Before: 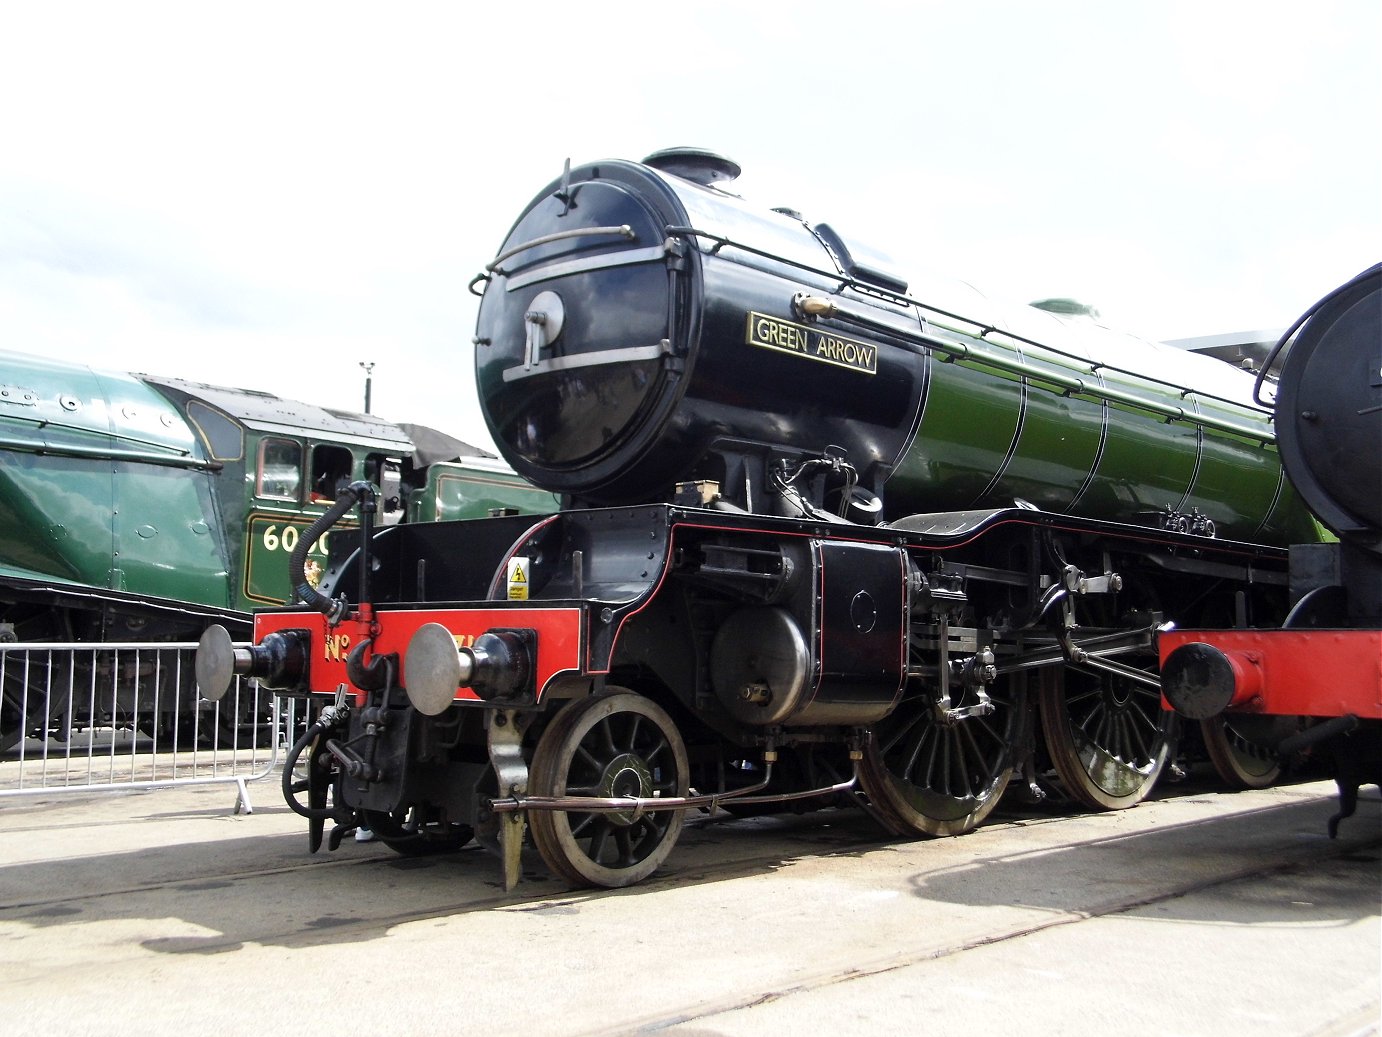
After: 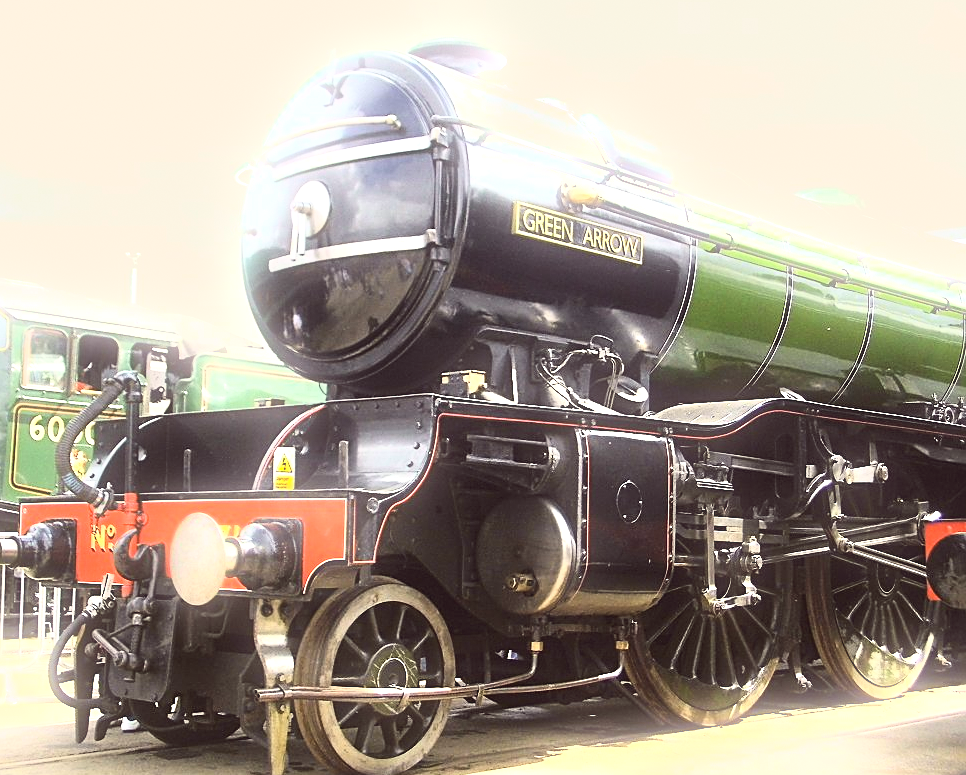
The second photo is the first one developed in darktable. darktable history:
exposure: black level correction 0, exposure 1.5 EV, compensate highlight preservation false
tone curve: curves: ch0 [(0.003, 0.029) (0.202, 0.232) (0.46, 0.56) (0.611, 0.739) (0.843, 0.941) (1, 0.99)]; ch1 [(0, 0) (0.35, 0.356) (0.45, 0.453) (0.508, 0.515) (0.617, 0.601) (1, 1)]; ch2 [(0, 0) (0.456, 0.469) (0.5, 0.5) (0.556, 0.566) (0.635, 0.642) (1, 1)], color space Lab, independent channels, preserve colors none
crop and rotate: left 17.046%, top 10.659%, right 12.989%, bottom 14.553%
contrast equalizer: octaves 7, y [[0.6 ×6], [0.55 ×6], [0 ×6], [0 ×6], [0 ×6]], mix -0.3
bloom: size 5%, threshold 95%, strength 15%
color balance: lift [1.005, 1.002, 0.998, 0.998], gamma [1, 1.021, 1.02, 0.979], gain [0.923, 1.066, 1.056, 0.934]
grain: coarseness 0.81 ISO, strength 1.34%, mid-tones bias 0%
sharpen: on, module defaults
